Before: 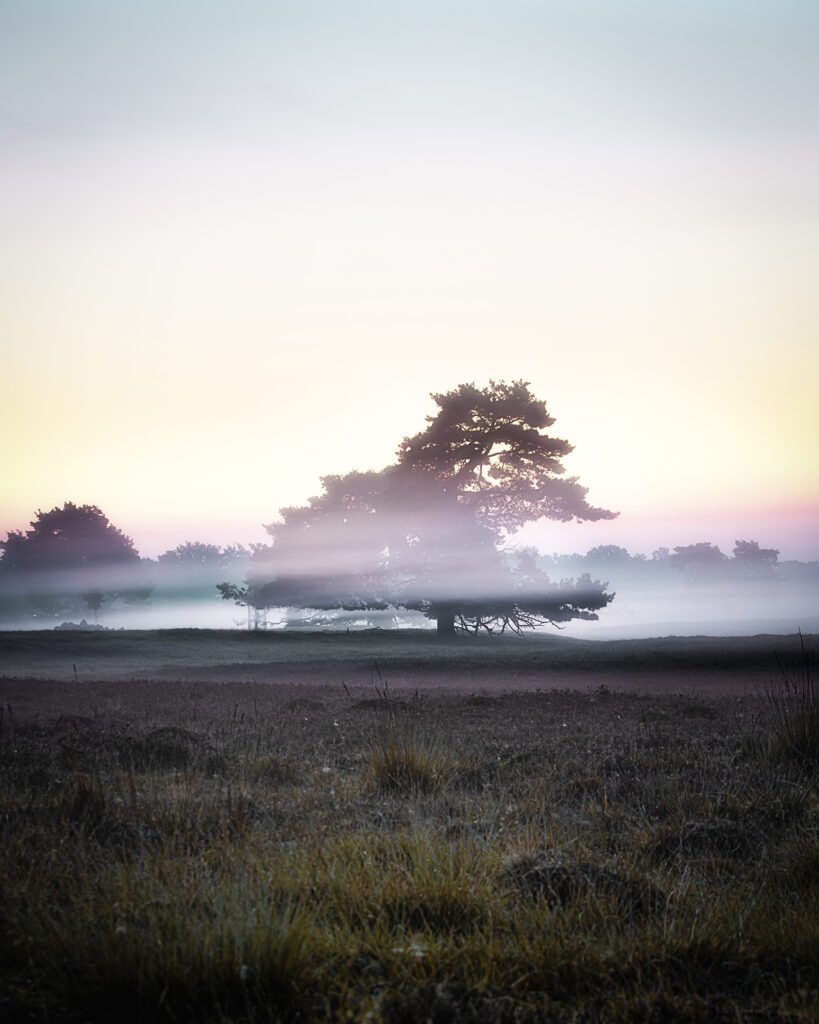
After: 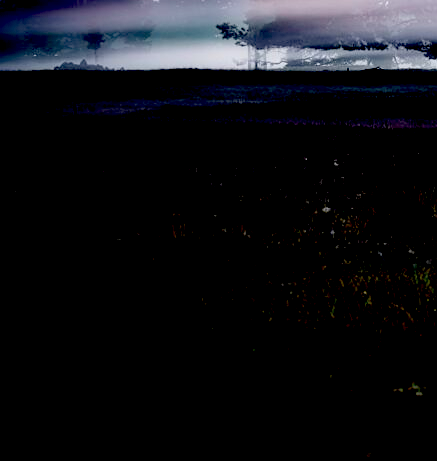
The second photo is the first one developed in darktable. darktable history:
exposure: black level correction 0.1, exposure -0.092 EV, compensate highlight preservation false
crop and rotate: top 54.778%, right 46.61%, bottom 0.159%
